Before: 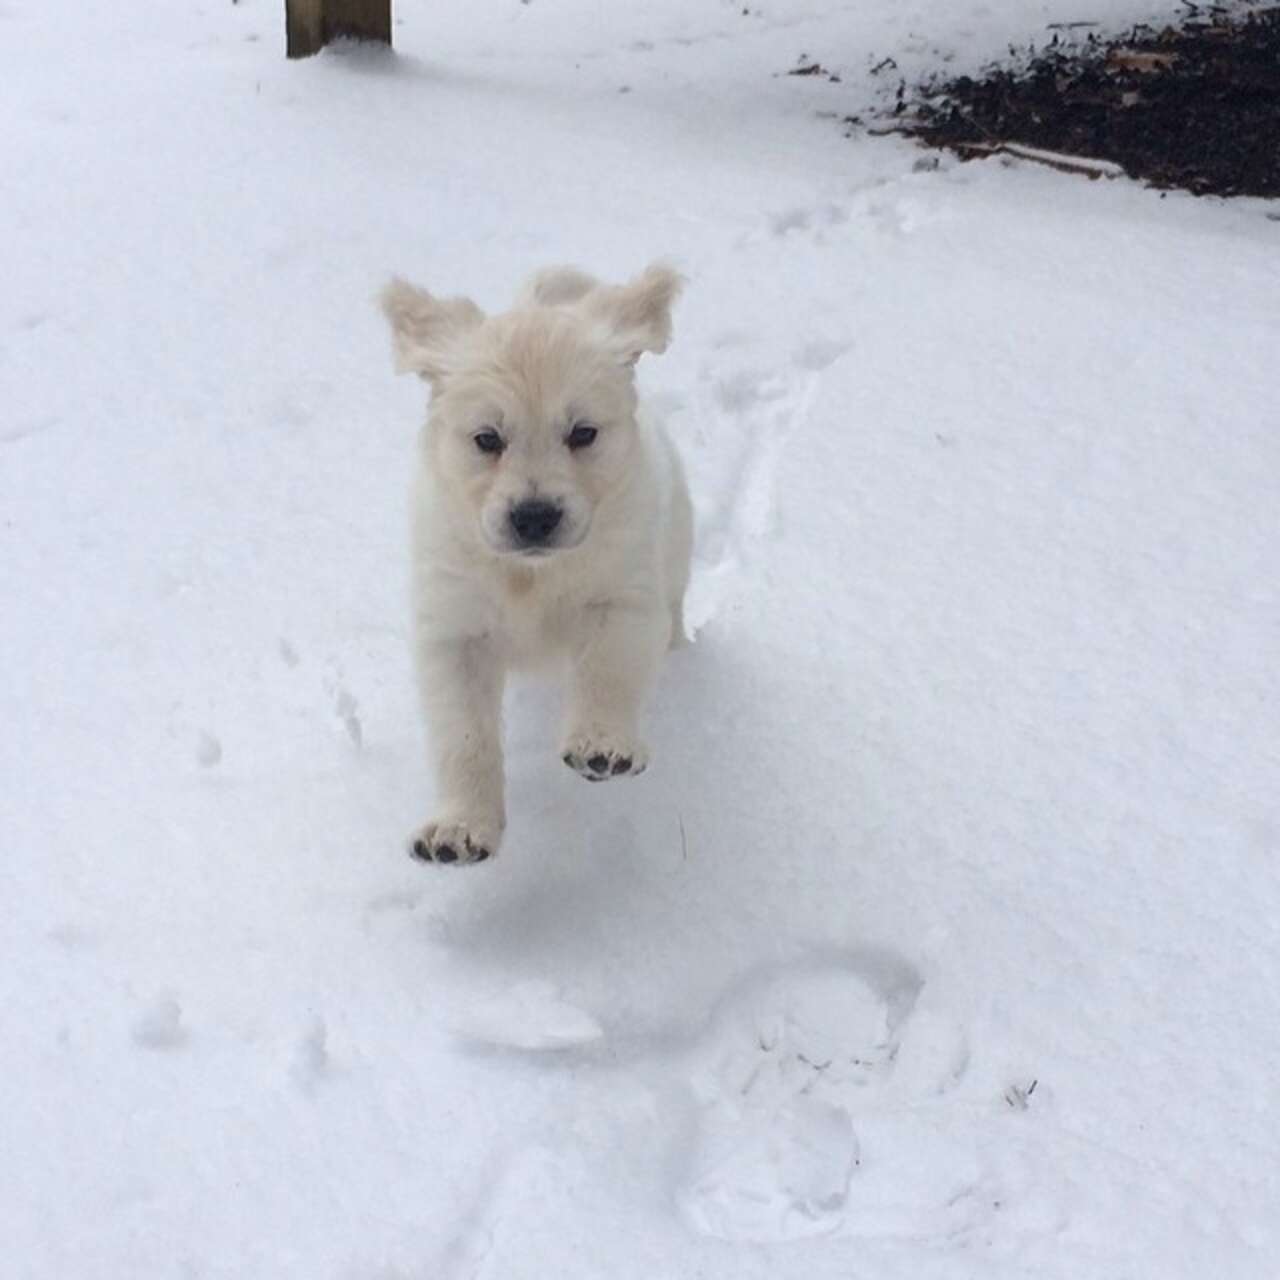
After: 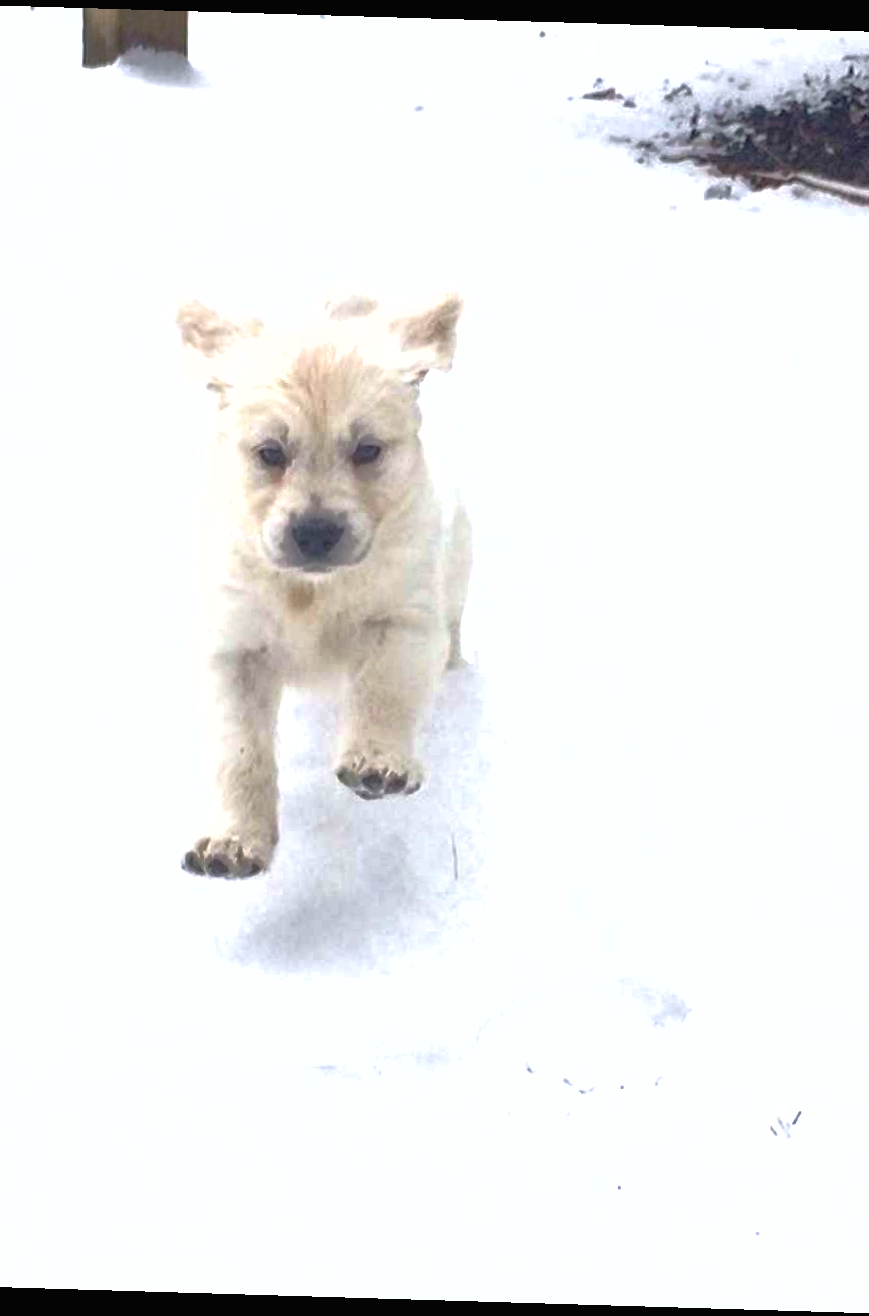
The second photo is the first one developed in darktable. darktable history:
rotate and perspective: rotation 1.72°, automatic cropping off
shadows and highlights: on, module defaults
crop and rotate: left 18.442%, right 15.508%
exposure: black level correction 0, exposure 1.2 EV, compensate highlight preservation false
